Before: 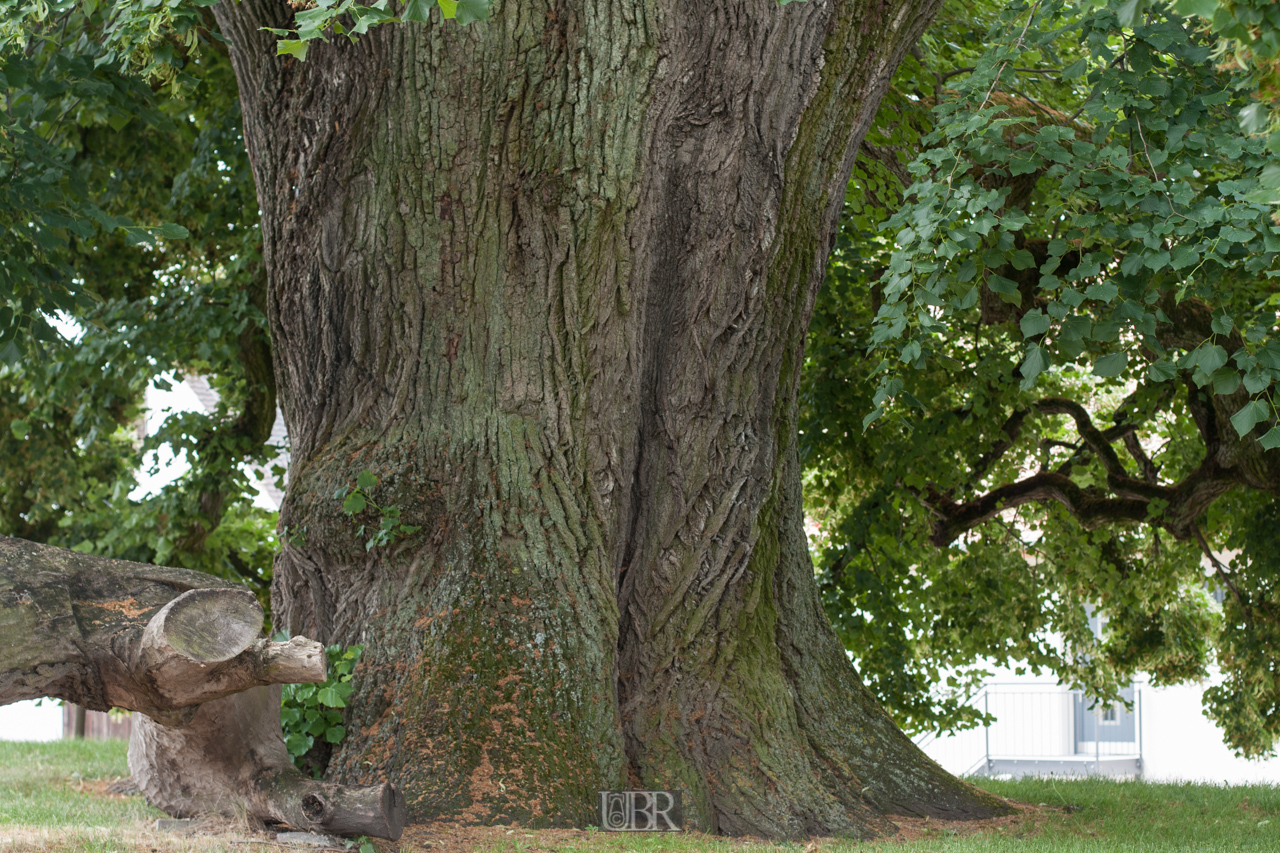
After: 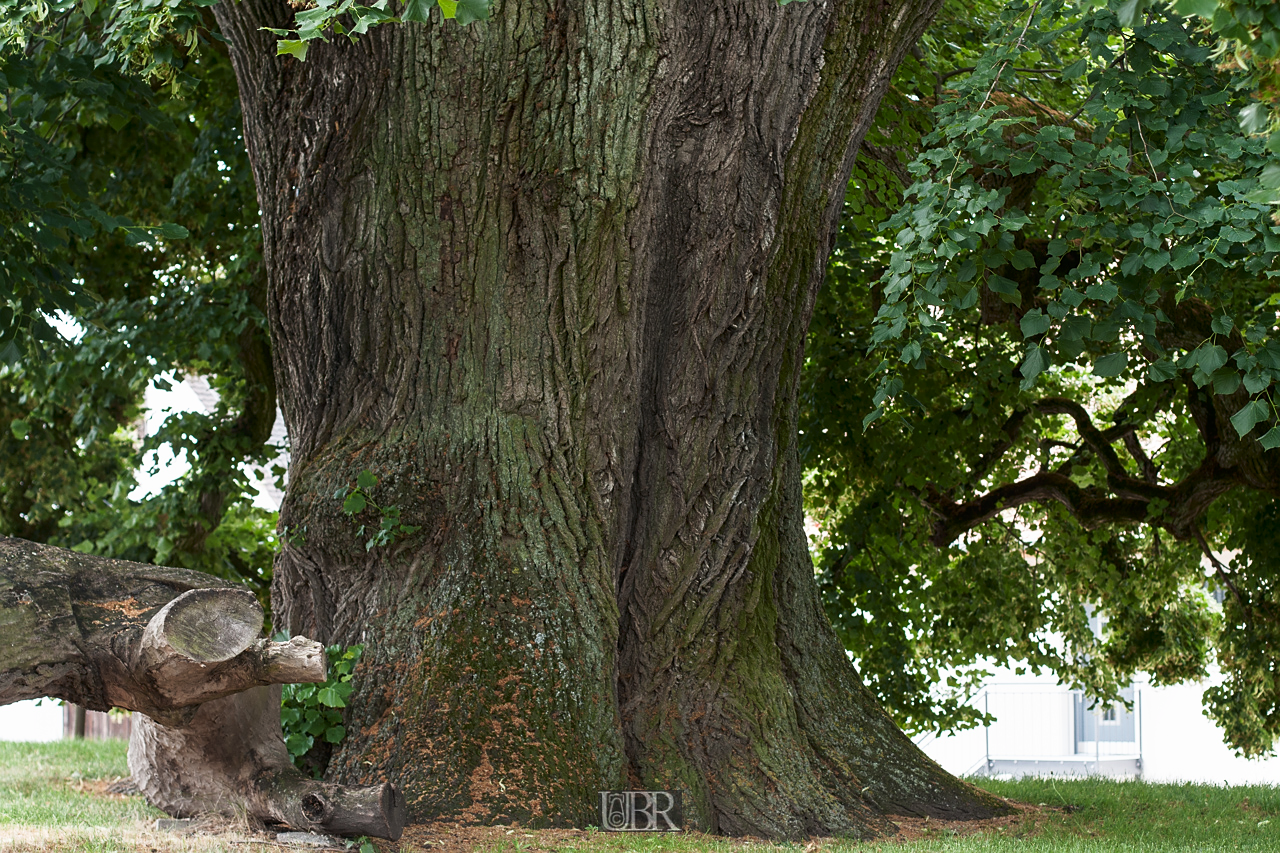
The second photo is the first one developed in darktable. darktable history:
sharpen: radius 0.969, amount 0.604
tone curve: curves: ch0 [(0, 0) (0.003, 0.014) (0.011, 0.019) (0.025, 0.028) (0.044, 0.044) (0.069, 0.069) (0.1, 0.1) (0.136, 0.131) (0.177, 0.168) (0.224, 0.206) (0.277, 0.255) (0.335, 0.309) (0.399, 0.374) (0.468, 0.452) (0.543, 0.535) (0.623, 0.623) (0.709, 0.72) (0.801, 0.815) (0.898, 0.898) (1, 1)], preserve colors none
shadows and highlights: shadows -62.32, white point adjustment -5.22, highlights 61.59
